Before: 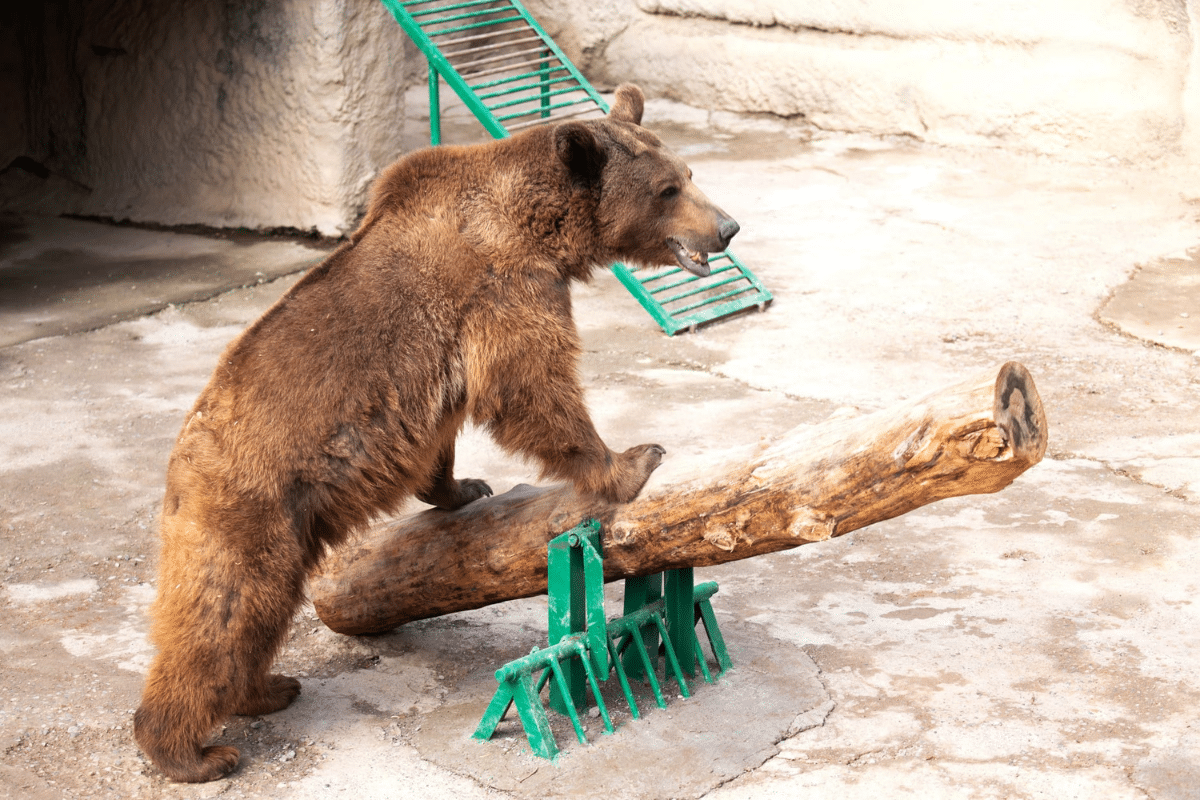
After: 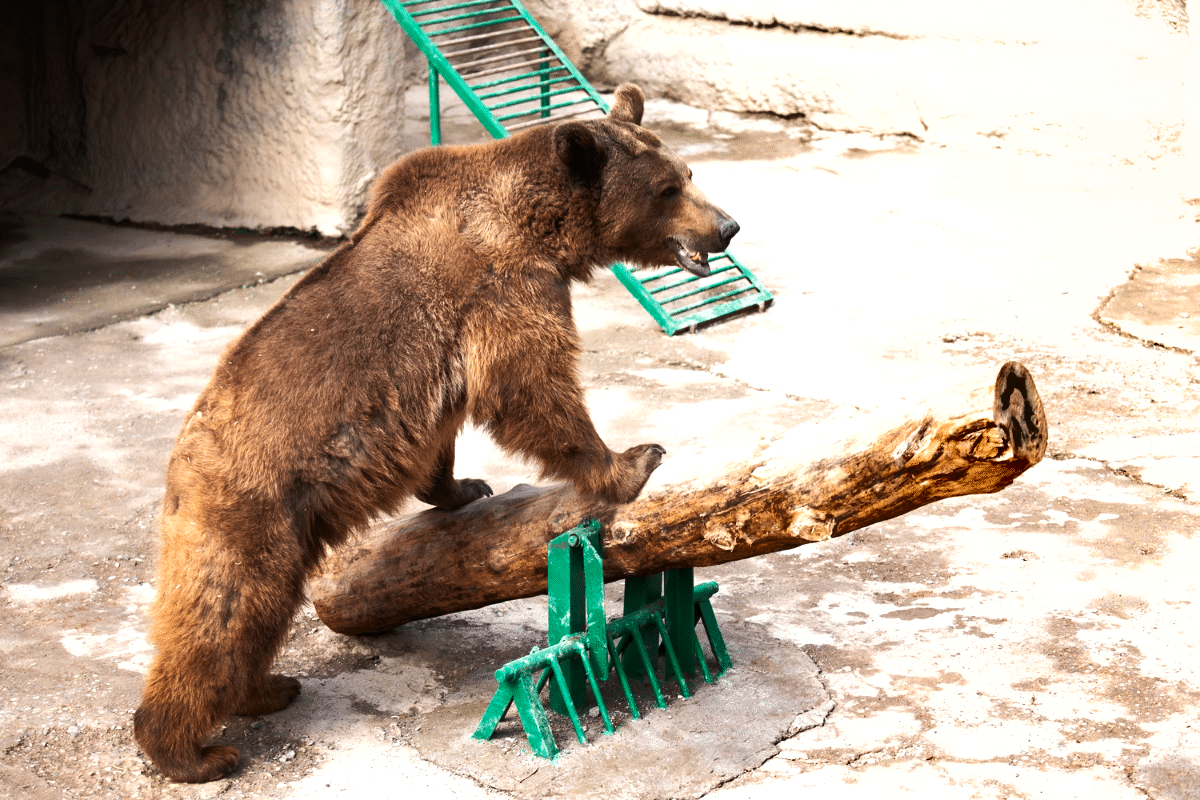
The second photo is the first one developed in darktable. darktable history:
shadows and highlights: radius 264.75, soften with gaussian
tone equalizer: -8 EV -0.417 EV, -7 EV -0.389 EV, -6 EV -0.333 EV, -5 EV -0.222 EV, -3 EV 0.222 EV, -2 EV 0.333 EV, -1 EV 0.389 EV, +0 EV 0.417 EV, edges refinement/feathering 500, mask exposure compensation -1.57 EV, preserve details no
color balance: on, module defaults
